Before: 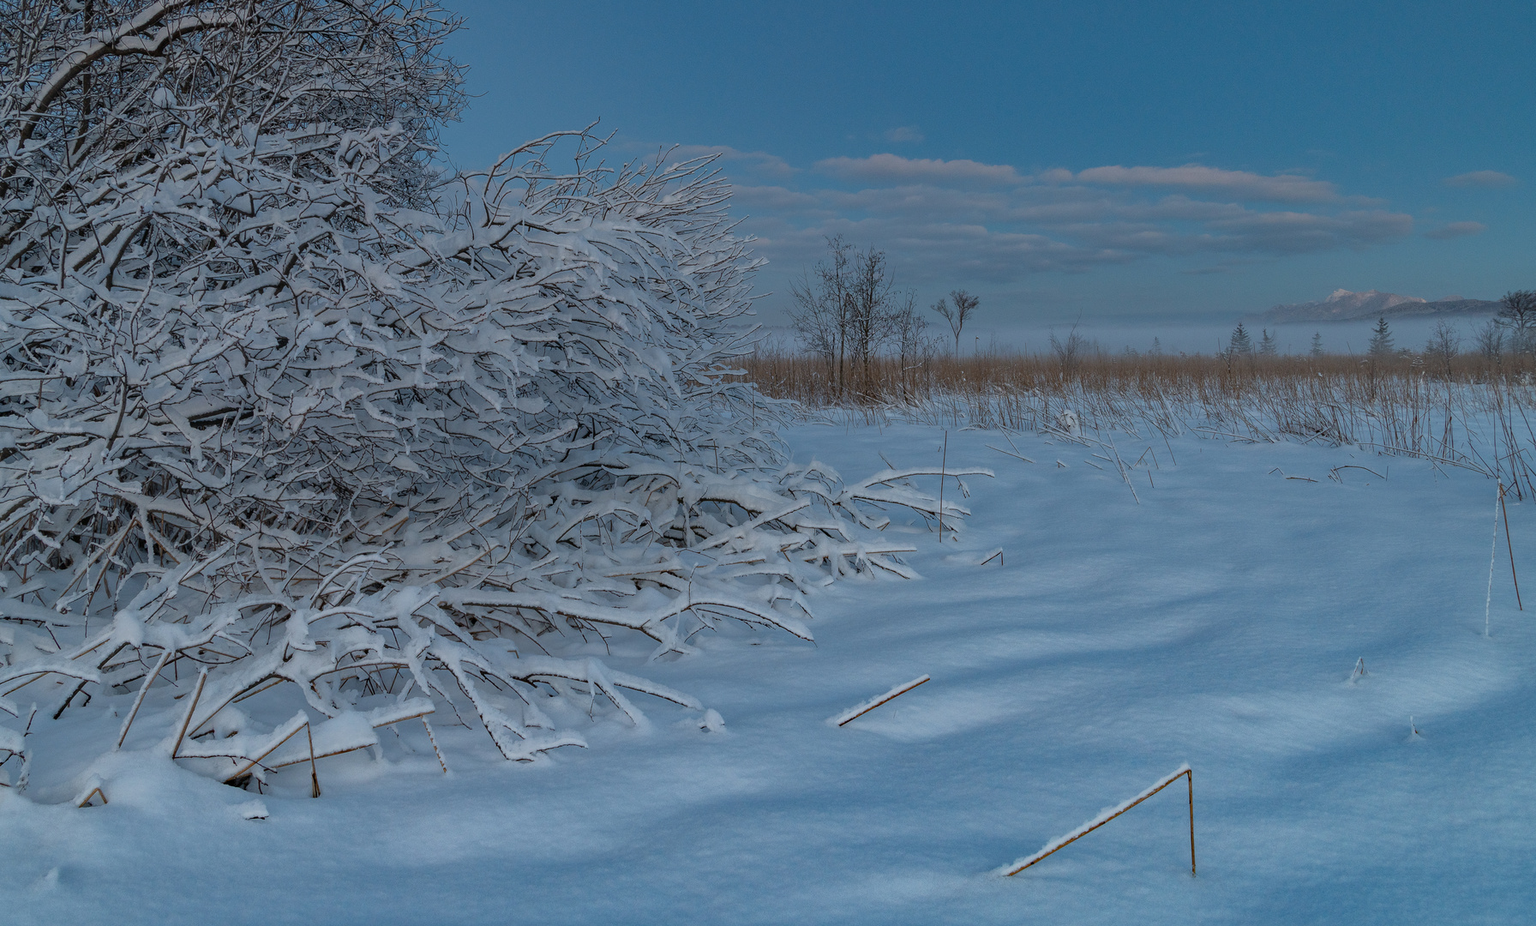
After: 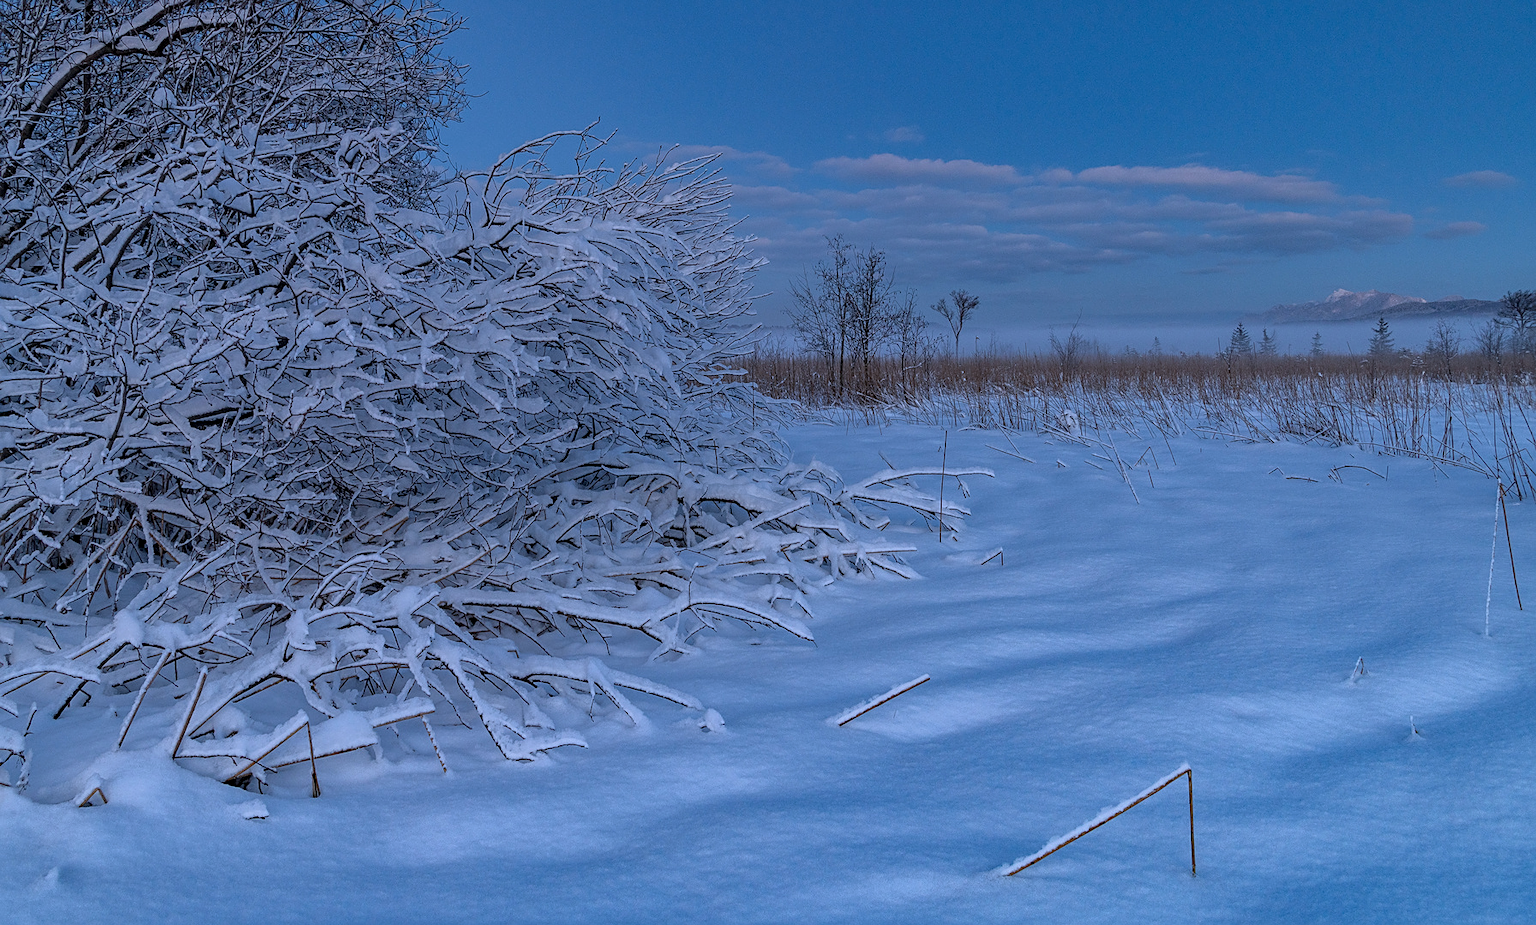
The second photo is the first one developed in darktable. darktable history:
sharpen: on, module defaults
local contrast: on, module defaults
color calibration: illuminant as shot in camera, x 0.379, y 0.396, temperature 4140.82 K
